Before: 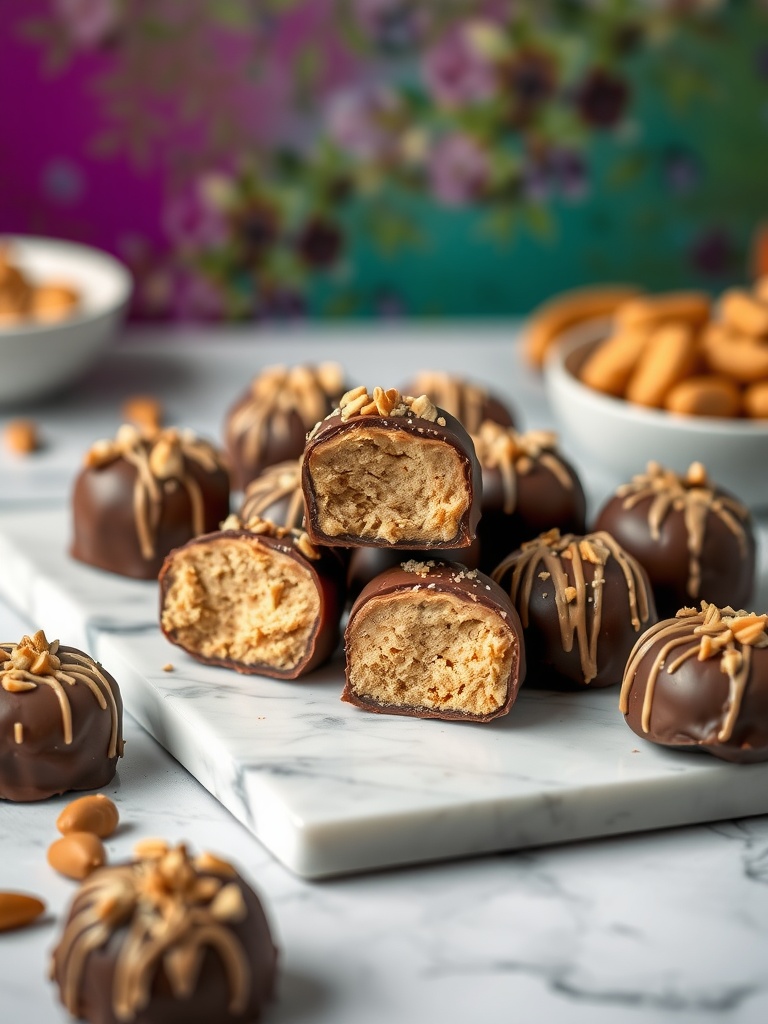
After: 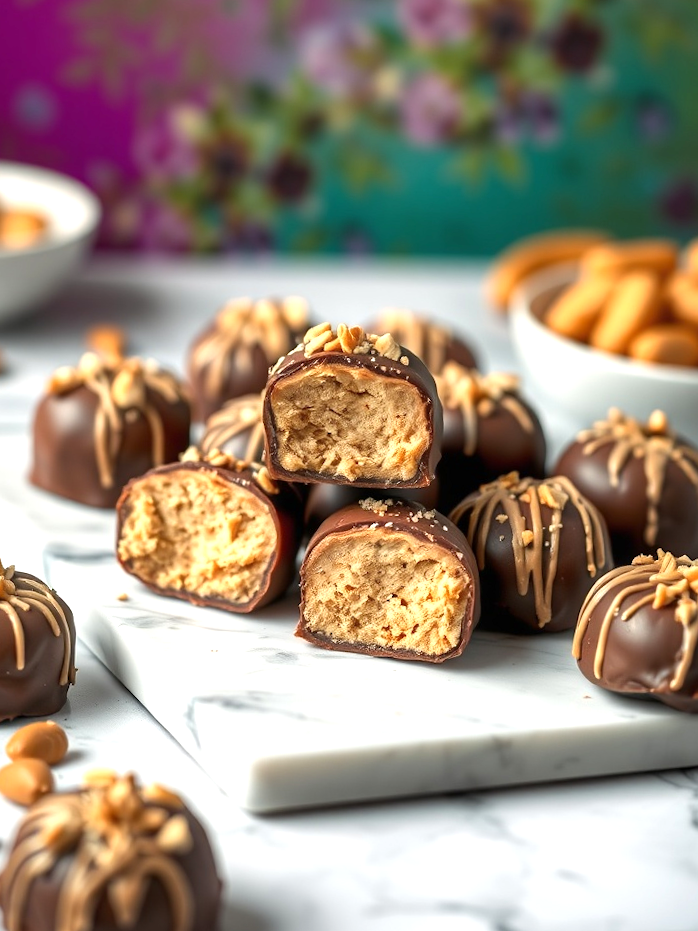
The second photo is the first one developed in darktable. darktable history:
crop and rotate: angle -2.03°, left 3.127%, top 4.183%, right 1.649%, bottom 0.67%
exposure: exposure 0.602 EV, compensate highlight preservation false
